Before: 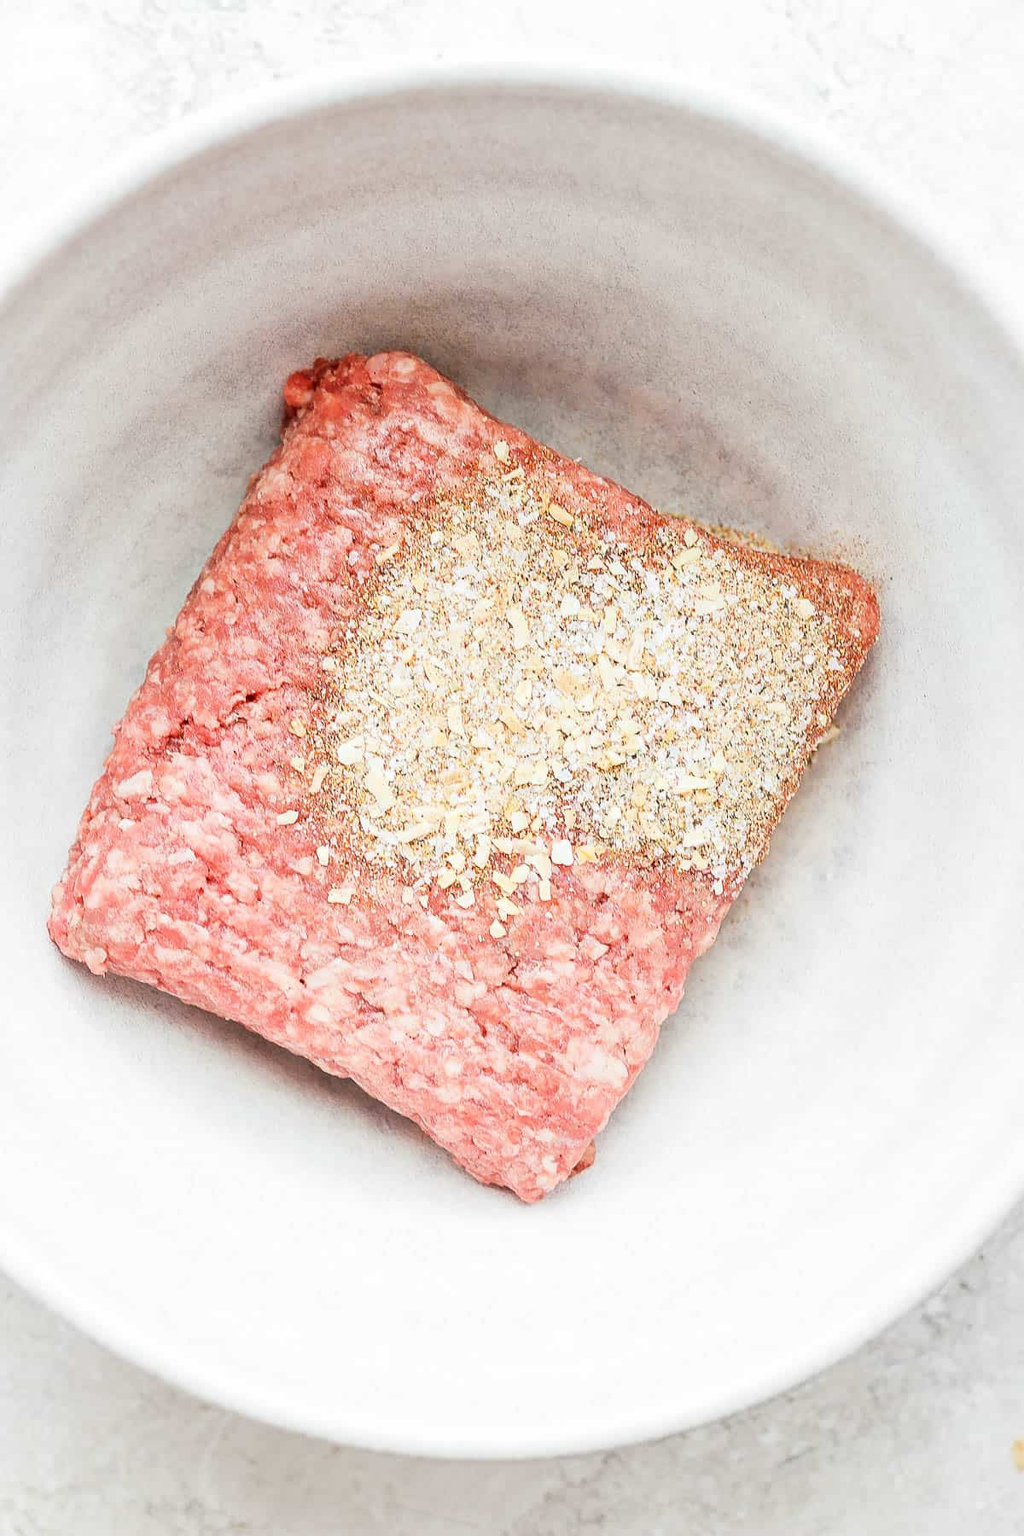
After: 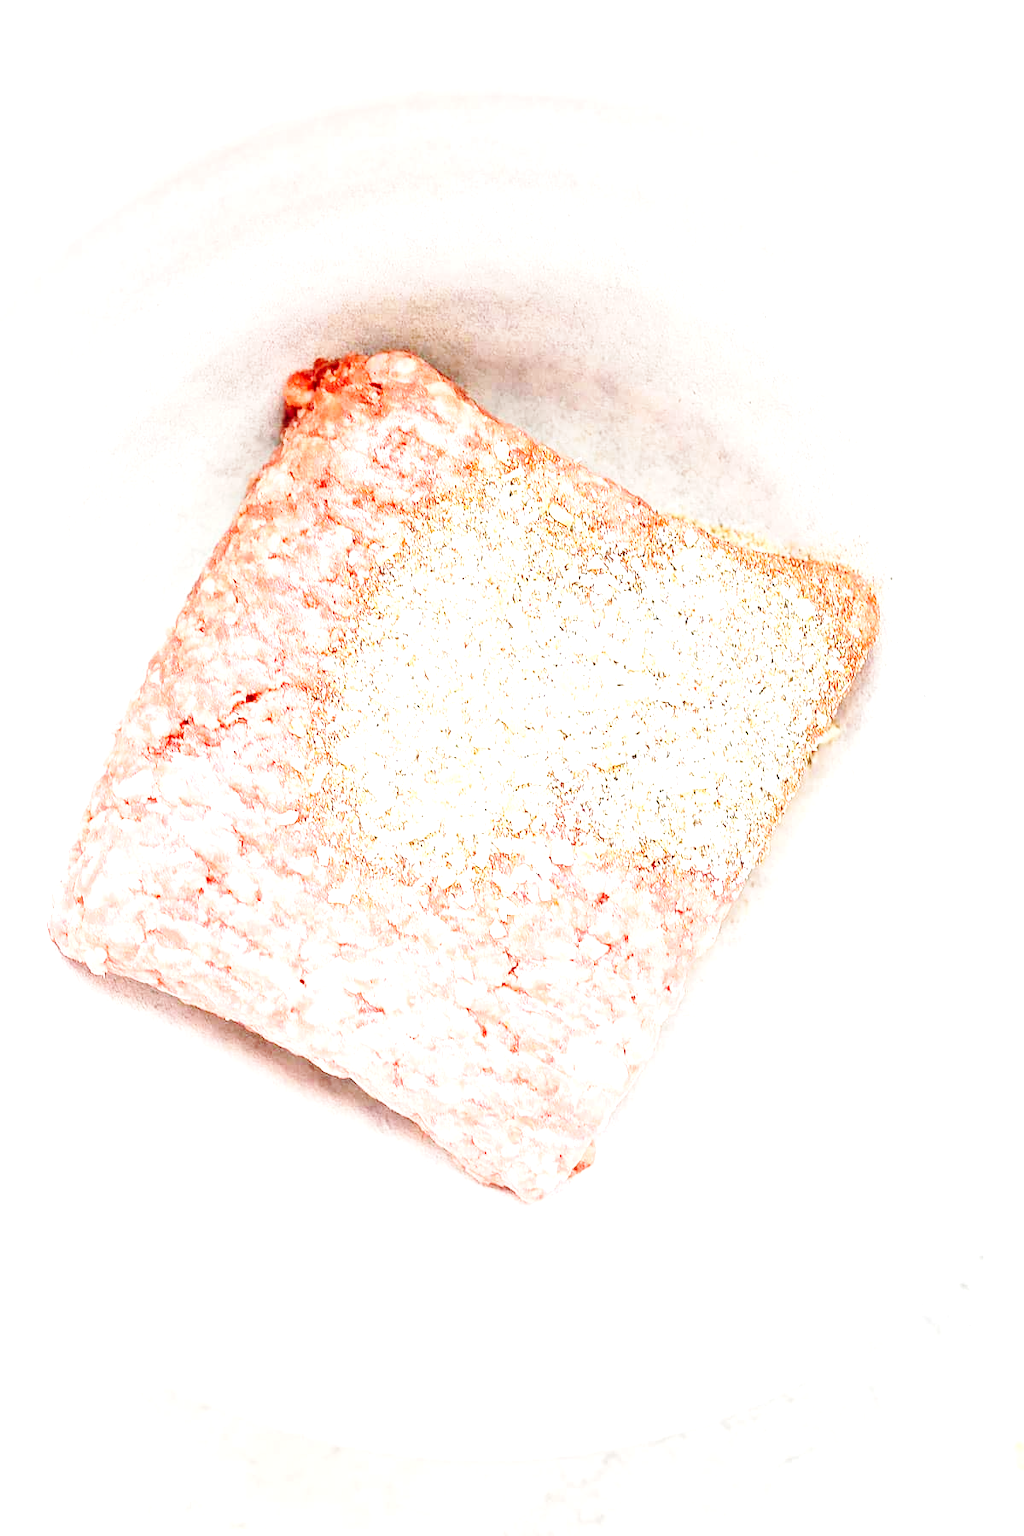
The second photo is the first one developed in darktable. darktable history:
base curve: curves: ch0 [(0, 0) (0.036, 0.025) (0.121, 0.166) (0.206, 0.329) (0.605, 0.79) (1, 1)], preserve colors none
exposure: black level correction 0, exposure 1.001 EV, compensate exposure bias true, compensate highlight preservation false
